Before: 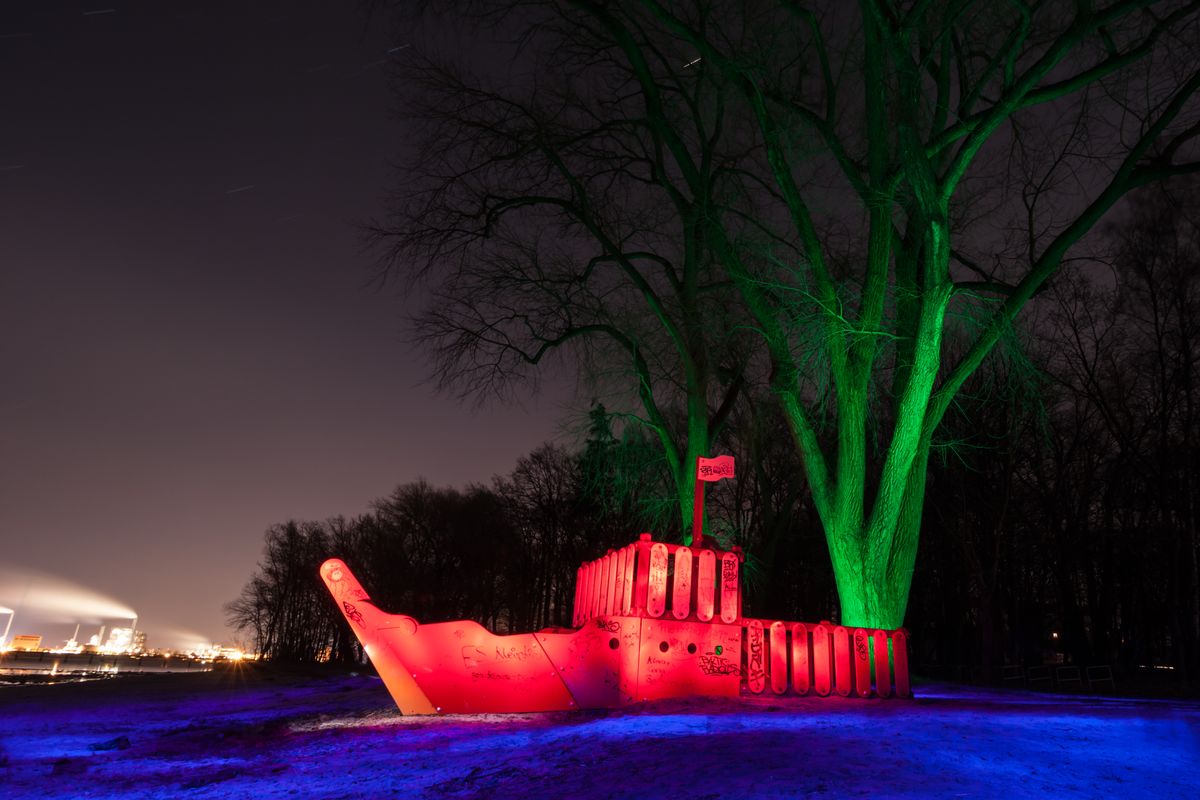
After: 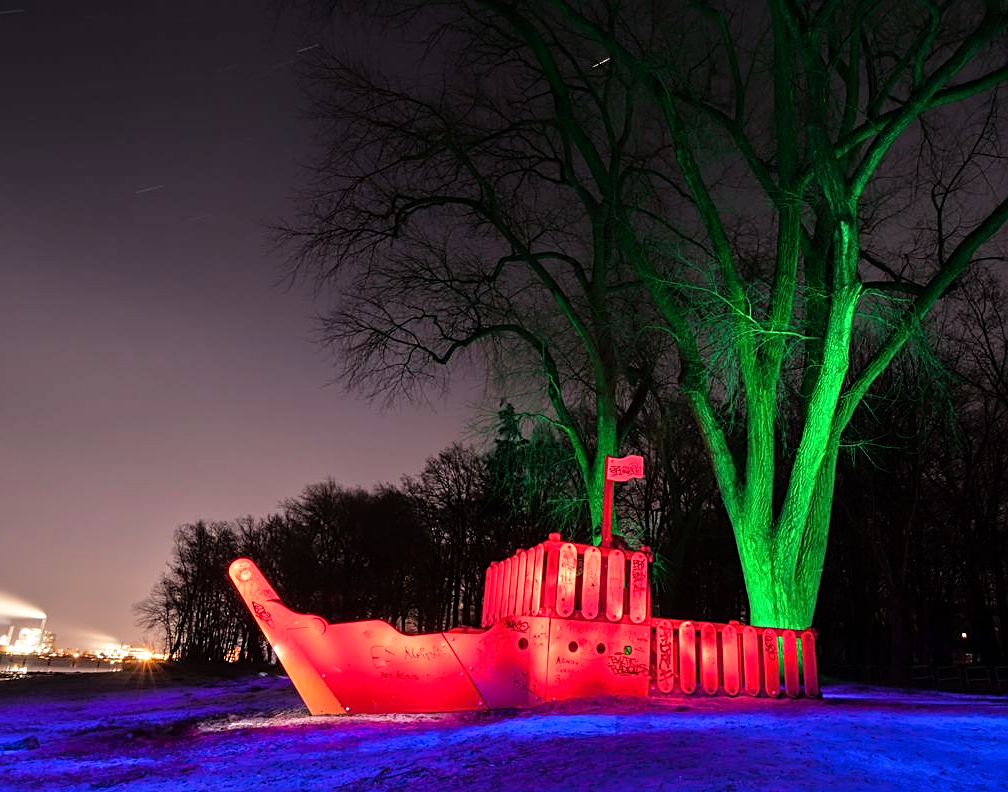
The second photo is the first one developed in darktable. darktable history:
tone equalizer: -7 EV 0.15 EV, -6 EV 0.6 EV, -5 EV 1.15 EV, -4 EV 1.33 EV, -3 EV 1.15 EV, -2 EV 0.6 EV, -1 EV 0.15 EV, mask exposure compensation -0.5 EV
sharpen: on, module defaults
crop: left 7.598%, right 7.873%
